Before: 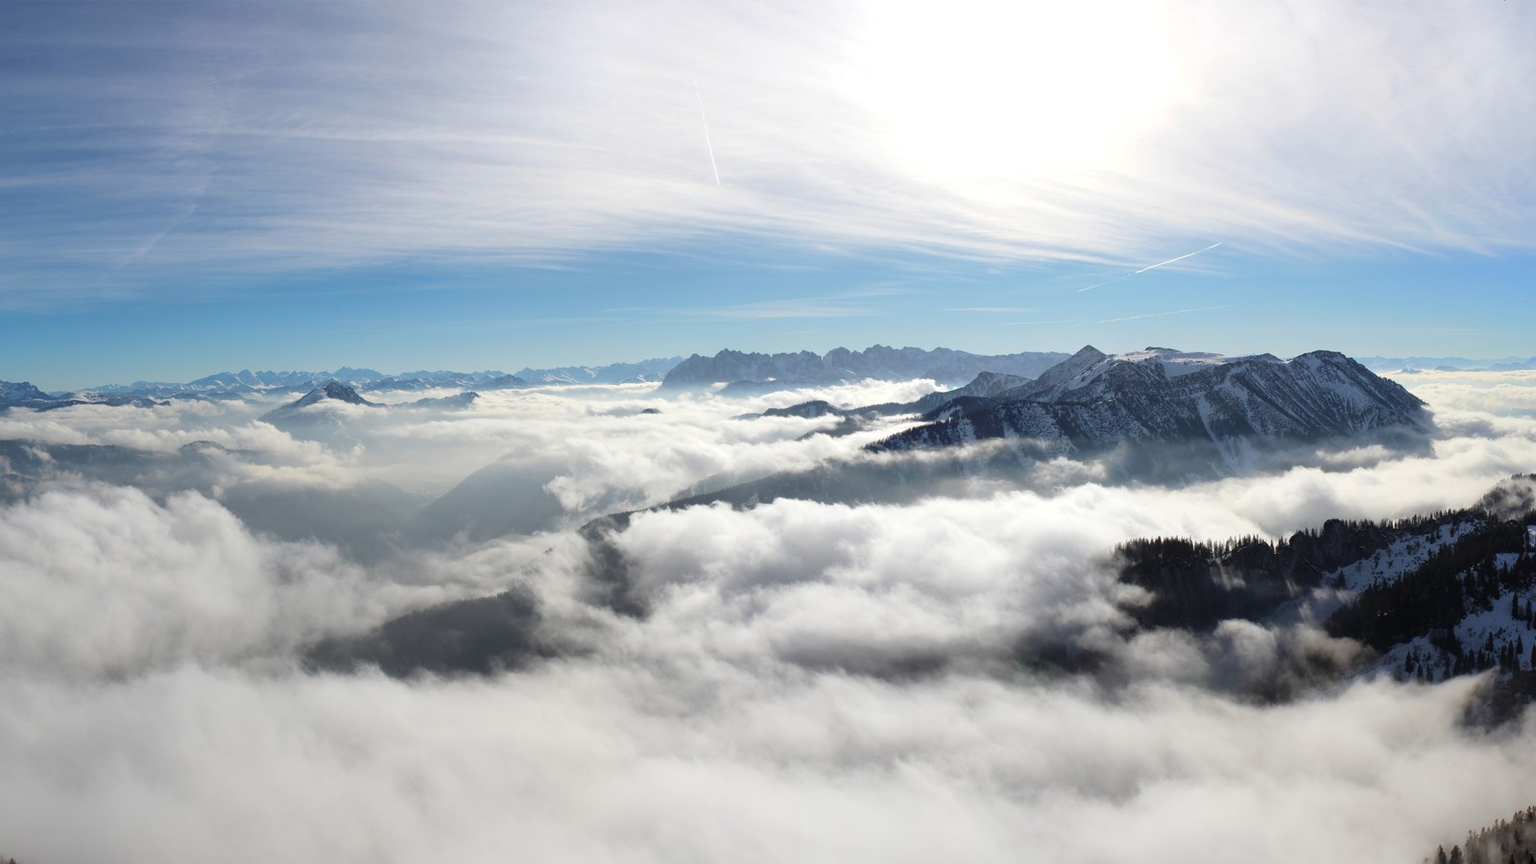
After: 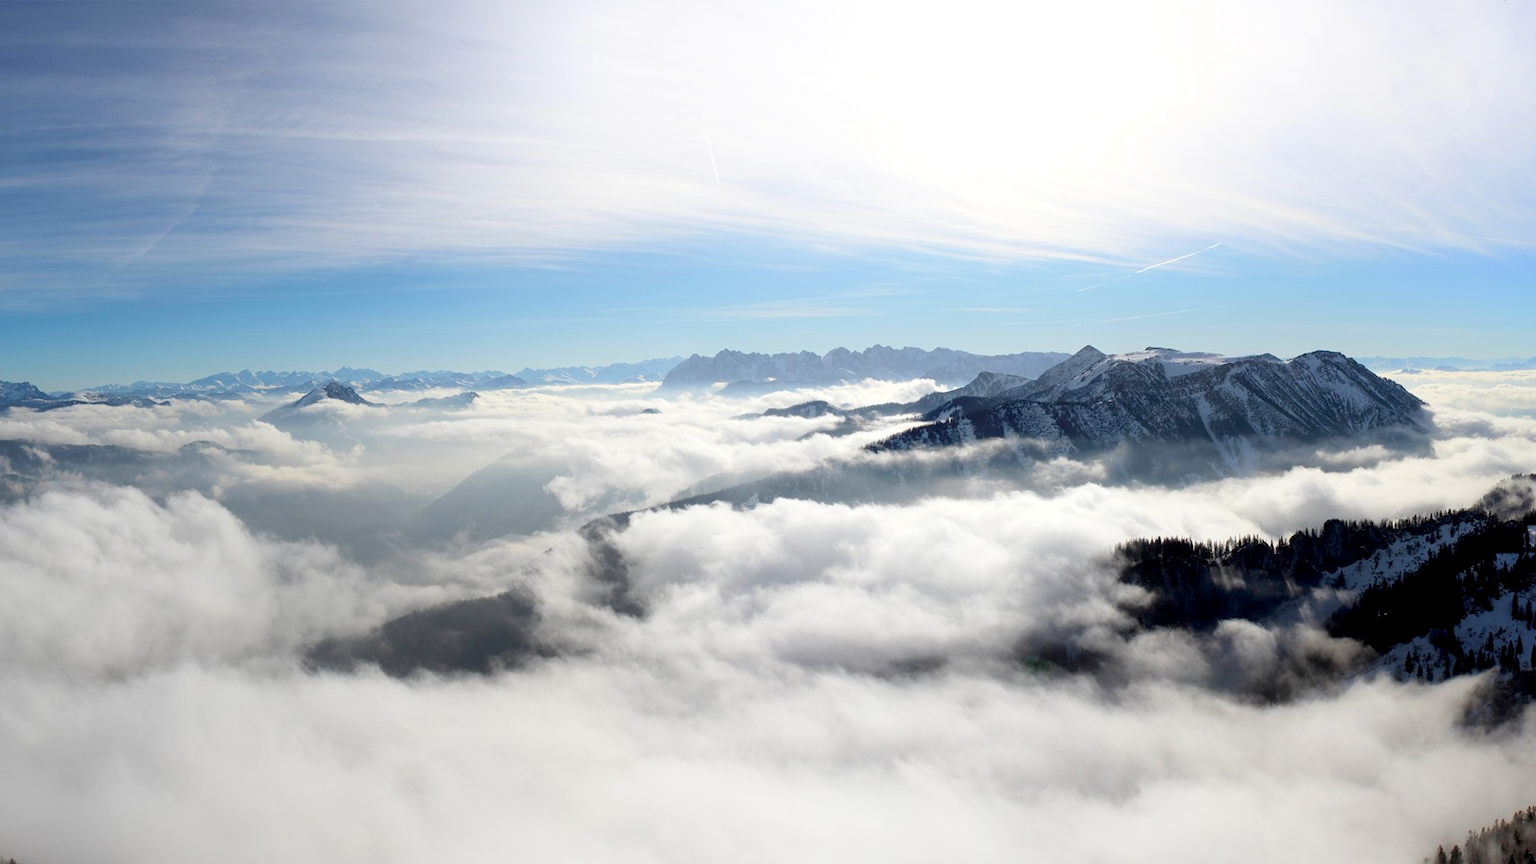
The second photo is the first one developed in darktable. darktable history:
exposure: black level correction 0.01, exposure 0.015 EV, compensate highlight preservation false
shadows and highlights: shadows -24.67, highlights 50.95, soften with gaussian
